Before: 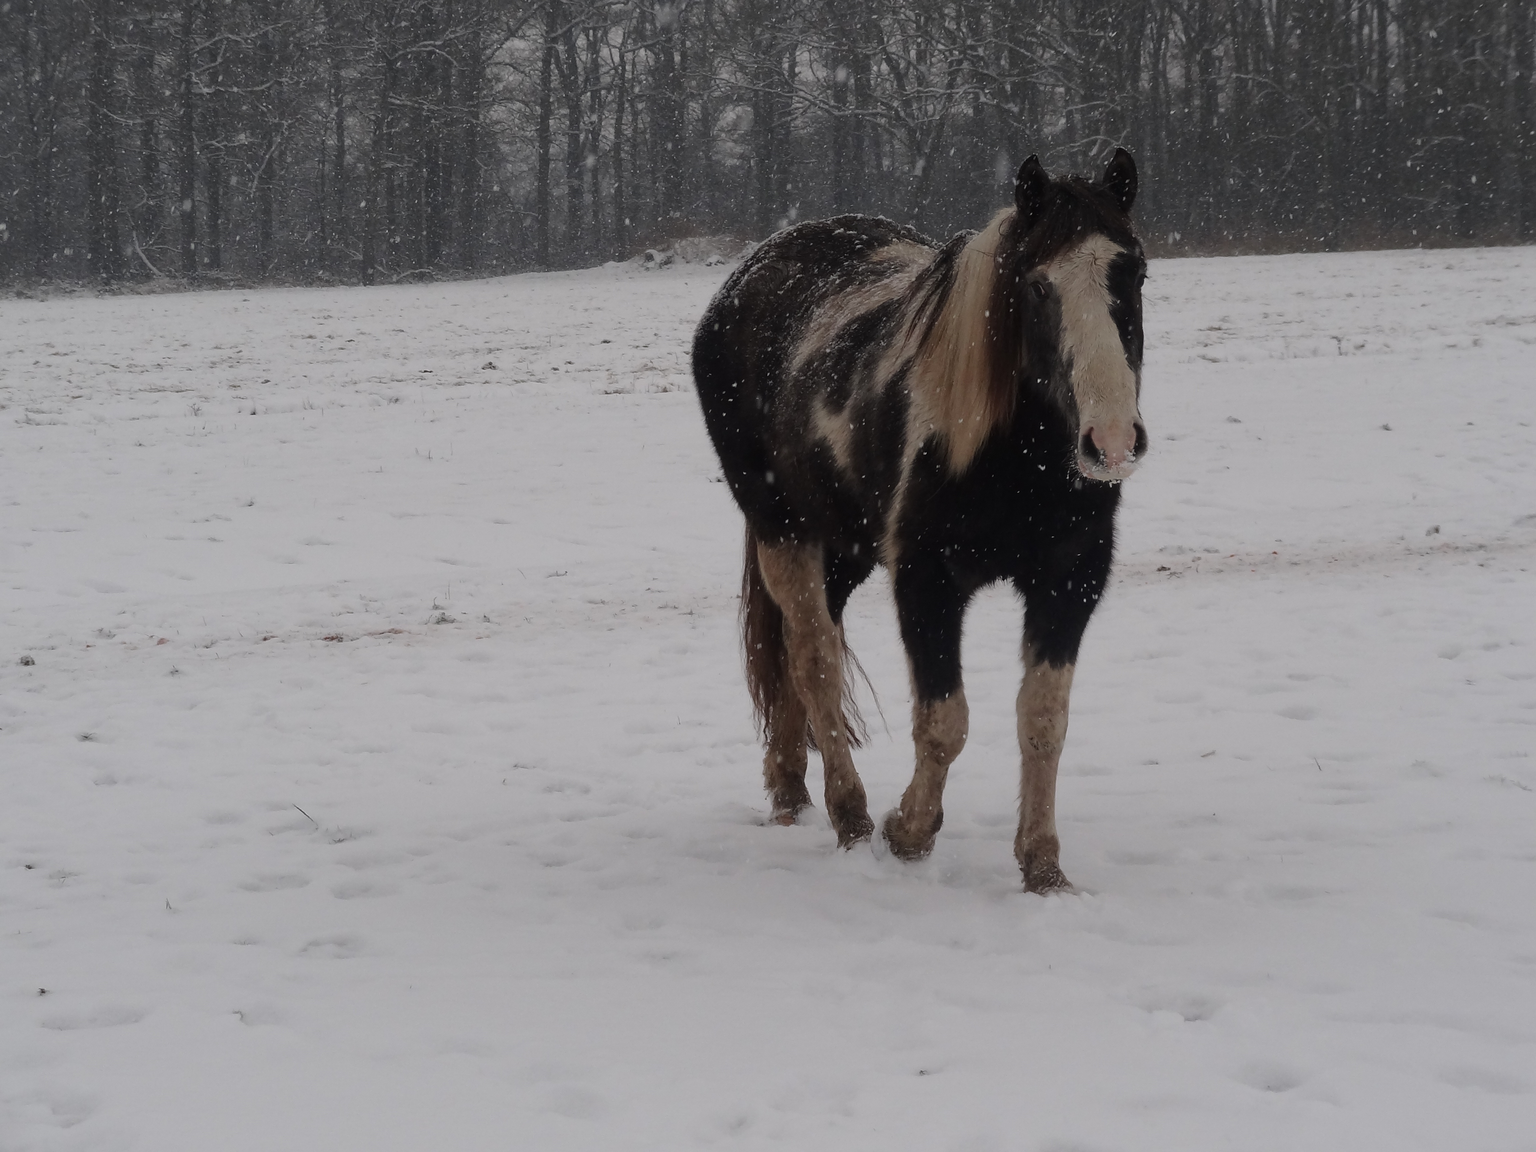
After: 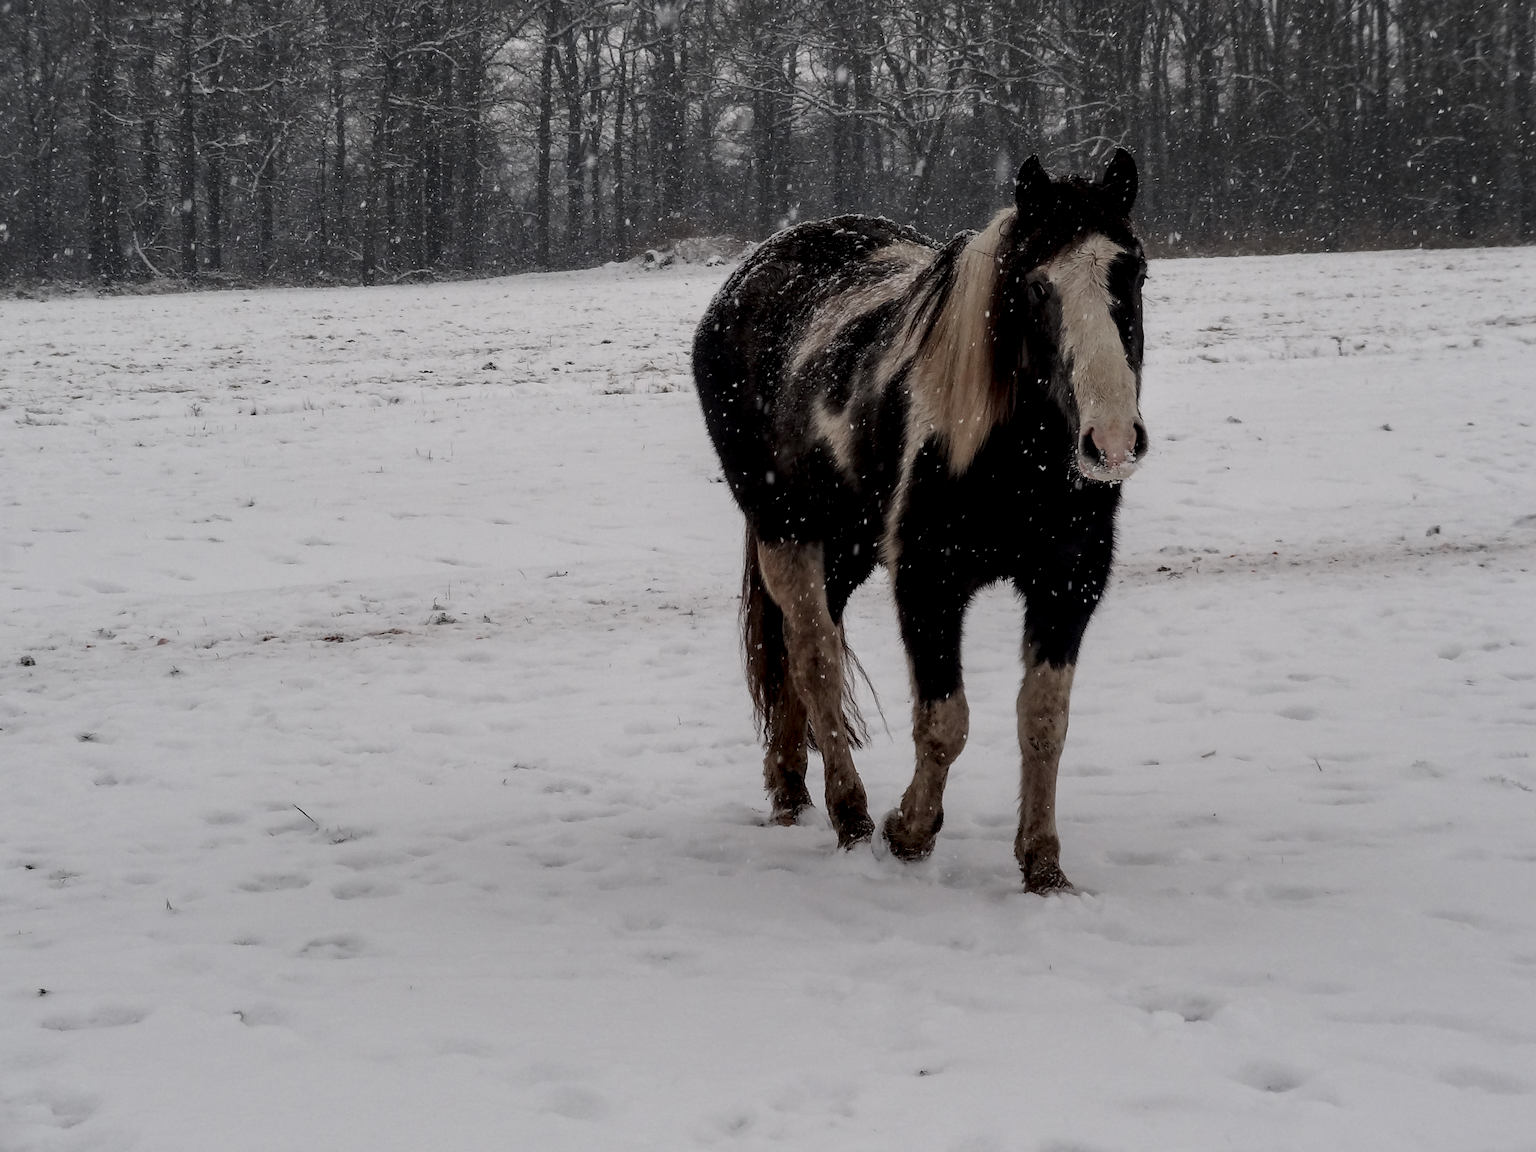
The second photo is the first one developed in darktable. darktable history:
local contrast: highlights 64%, shadows 54%, detail 168%, midtone range 0.519
